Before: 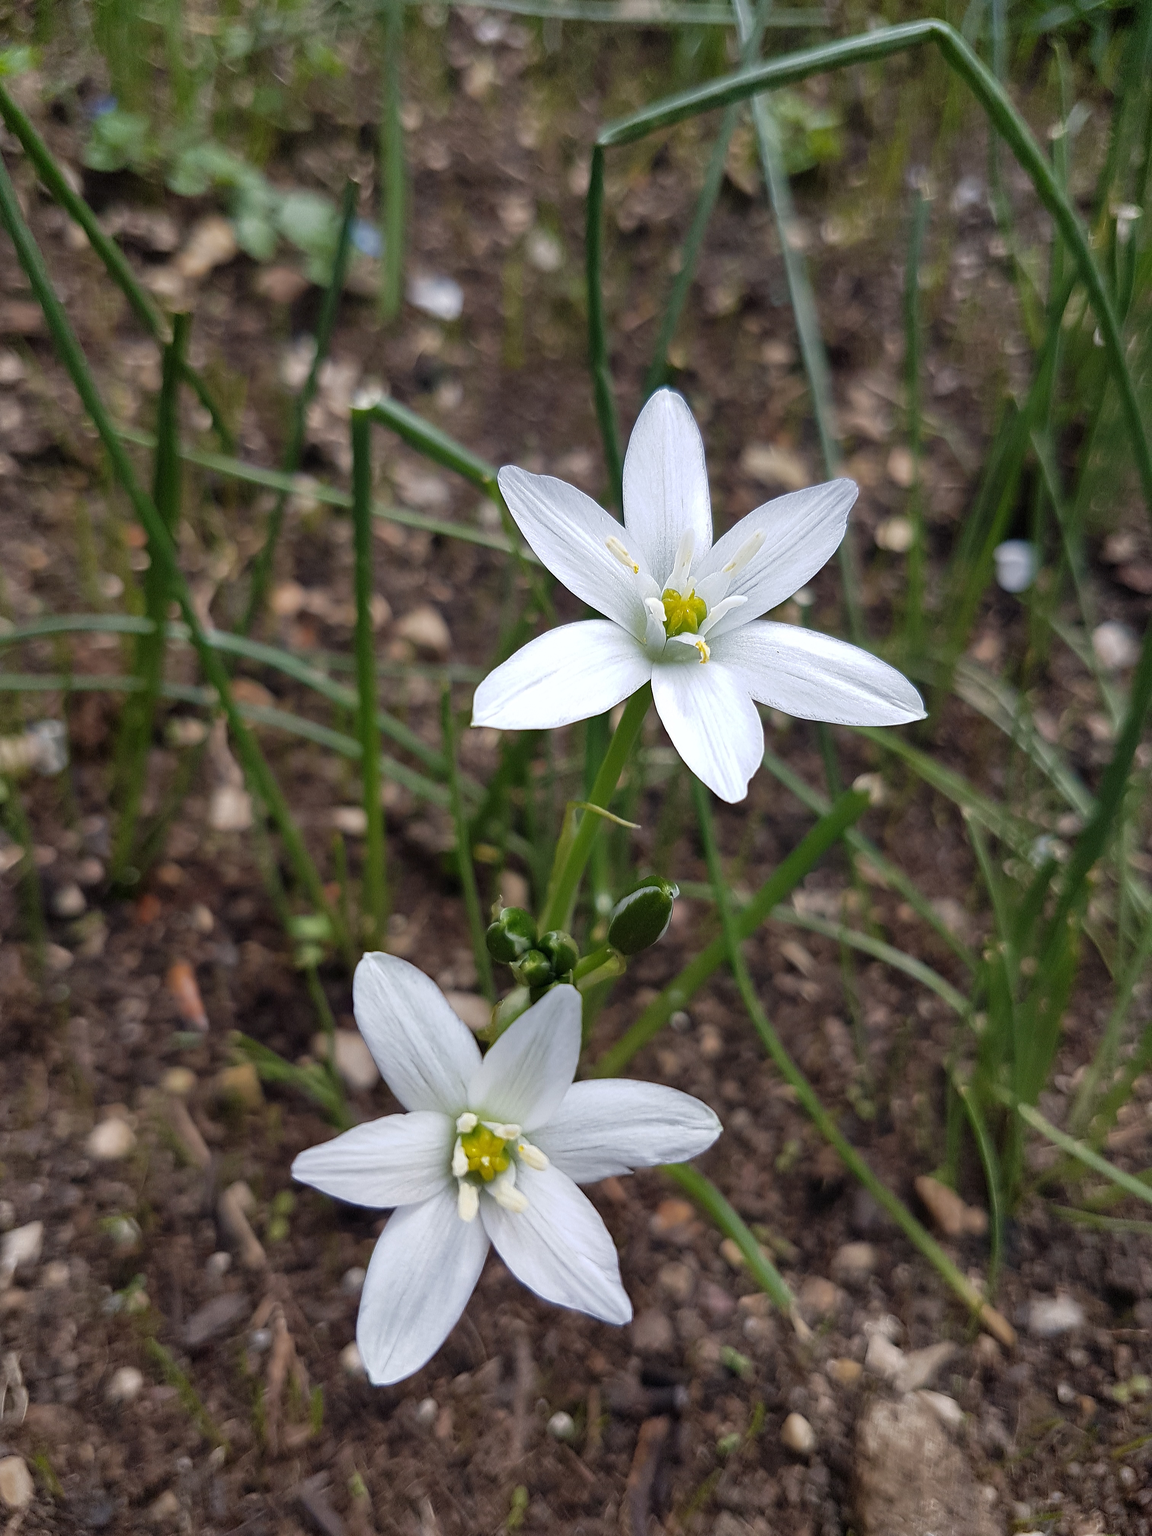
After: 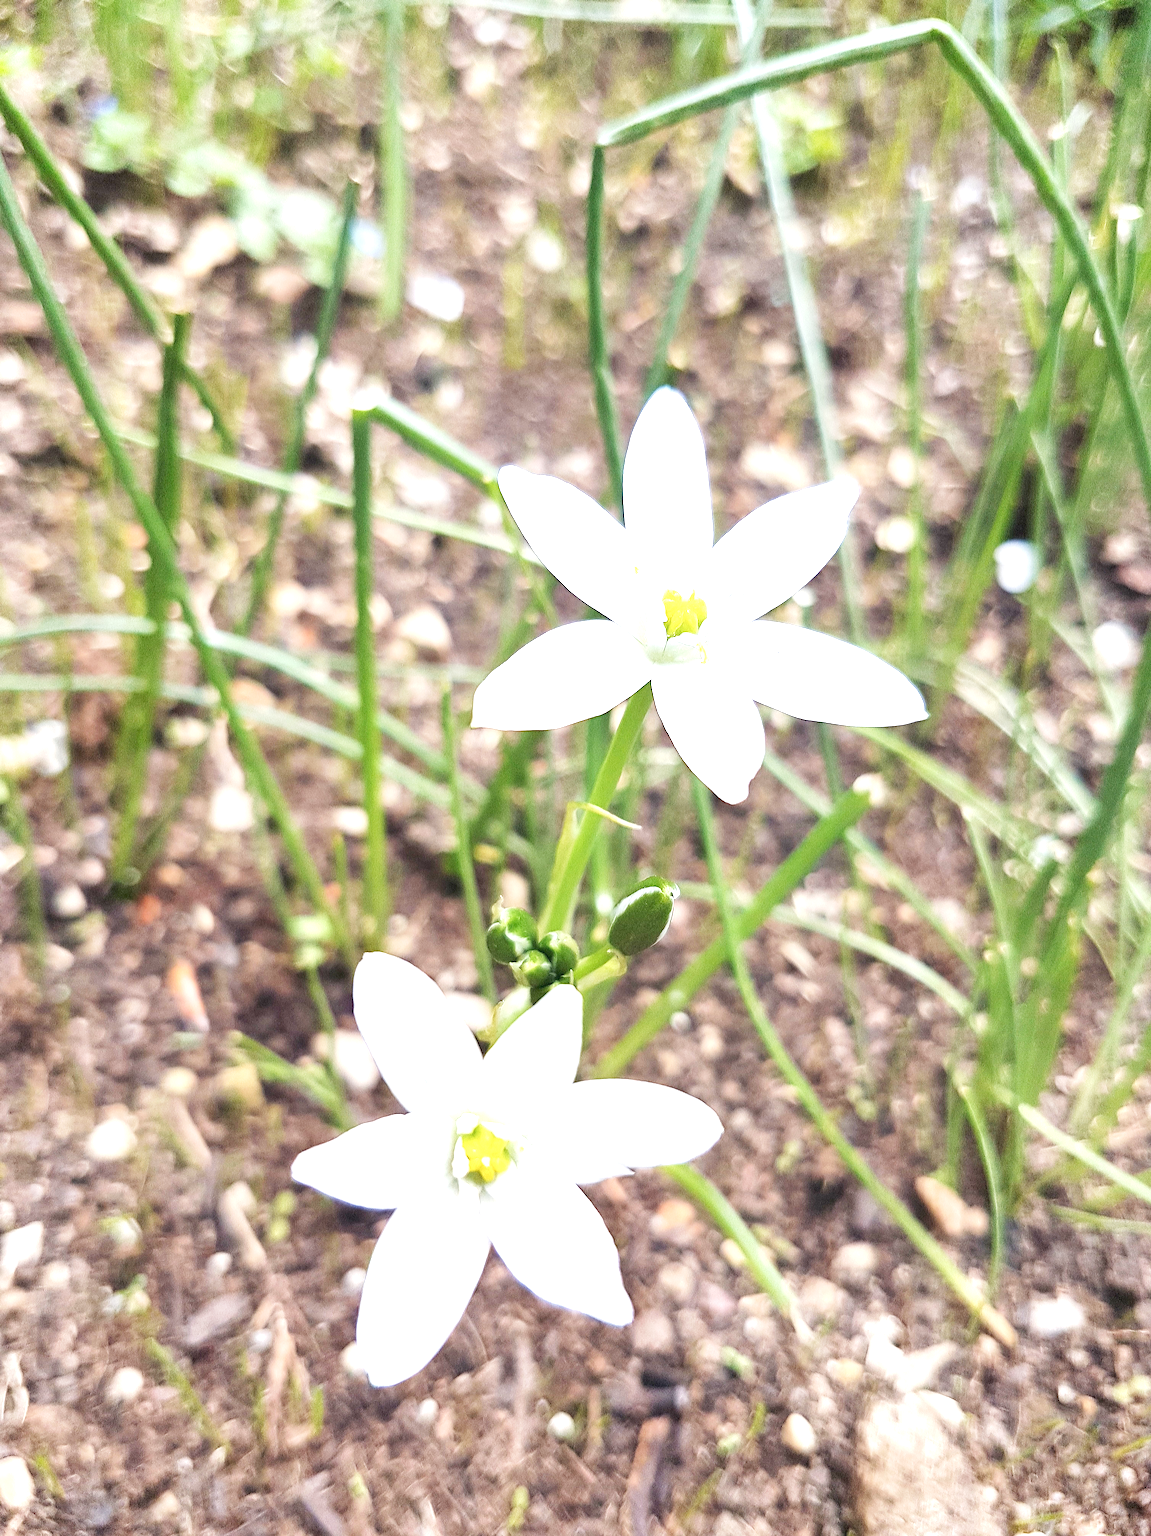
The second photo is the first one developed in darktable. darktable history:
exposure: black level correction 0, exposure 2.138 EV, compensate exposure bias true, compensate highlight preservation false
base curve: curves: ch0 [(0, 0) (0.204, 0.334) (0.55, 0.733) (1, 1)], preserve colors none
